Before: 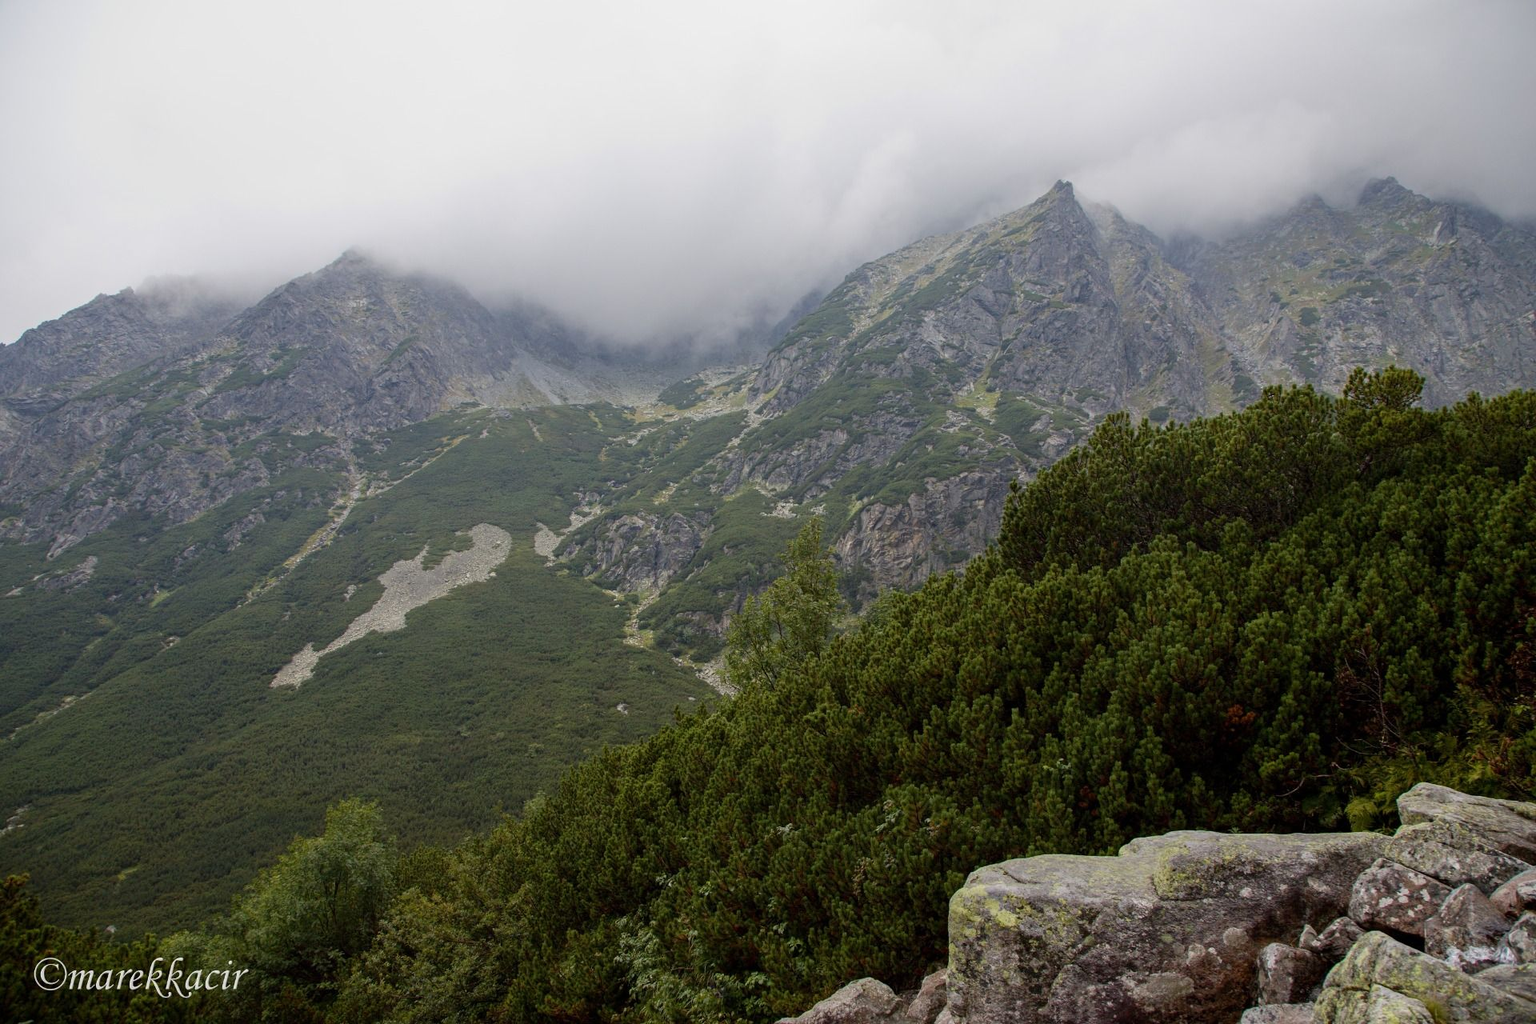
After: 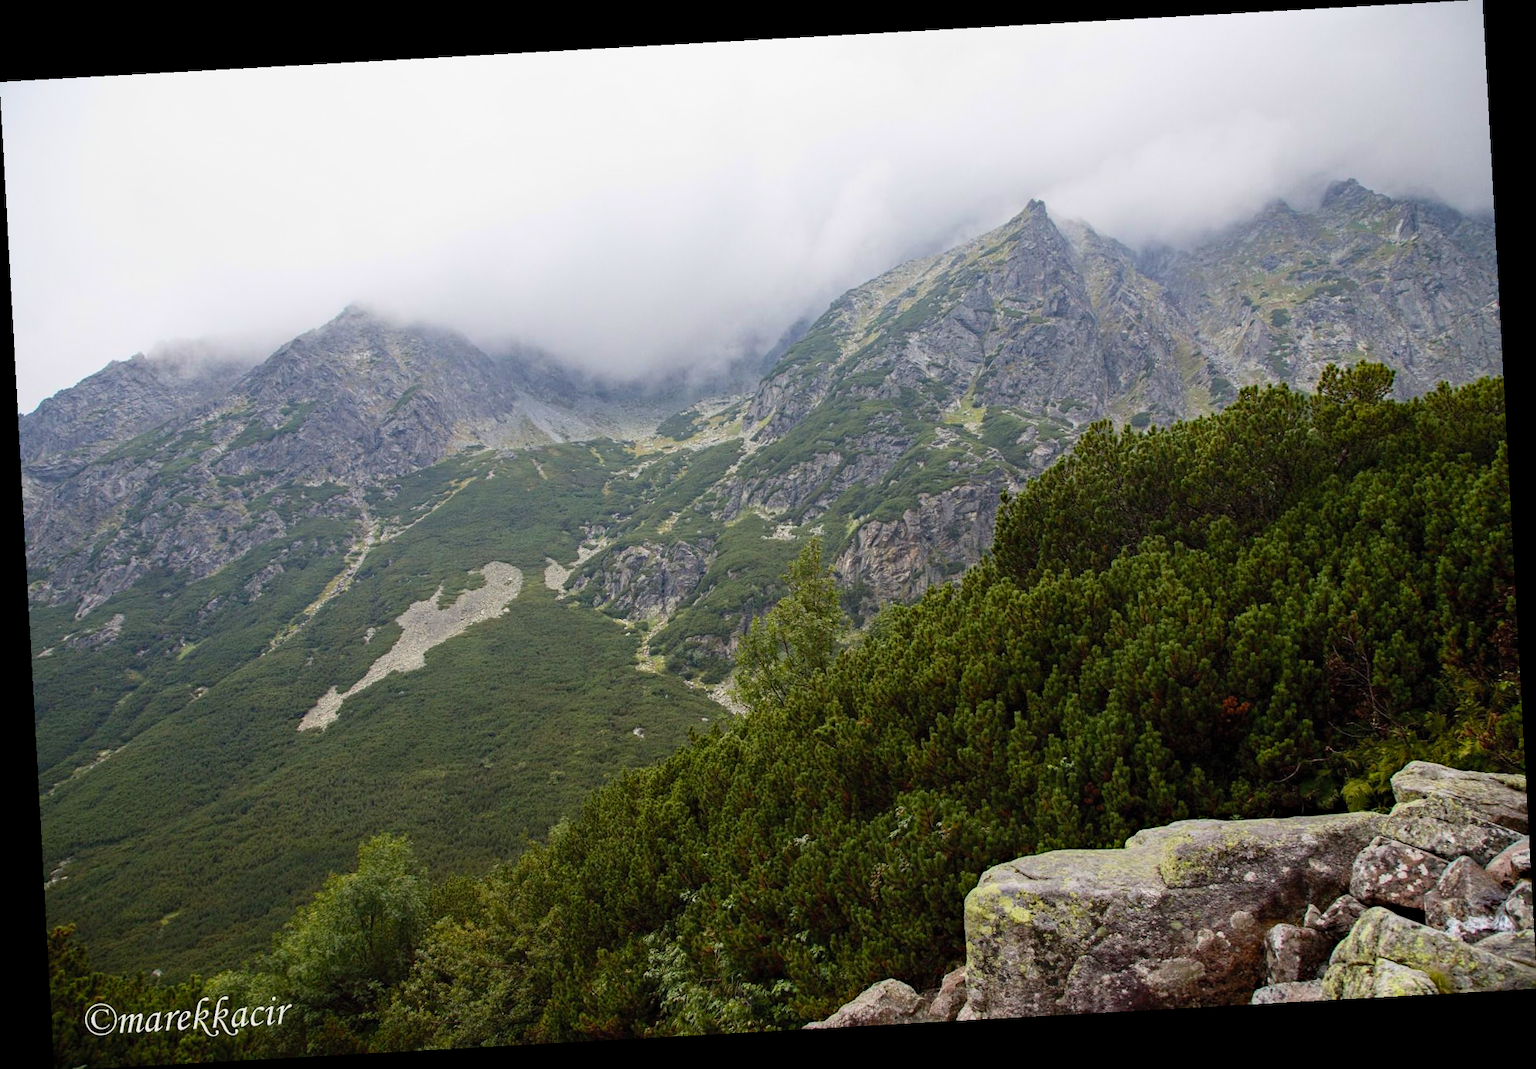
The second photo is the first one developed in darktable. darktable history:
contrast brightness saturation: contrast 0.2, brightness 0.16, saturation 0.22
tone equalizer: on, module defaults
haze removal: compatibility mode true, adaptive false
rotate and perspective: rotation -3.18°, automatic cropping off
